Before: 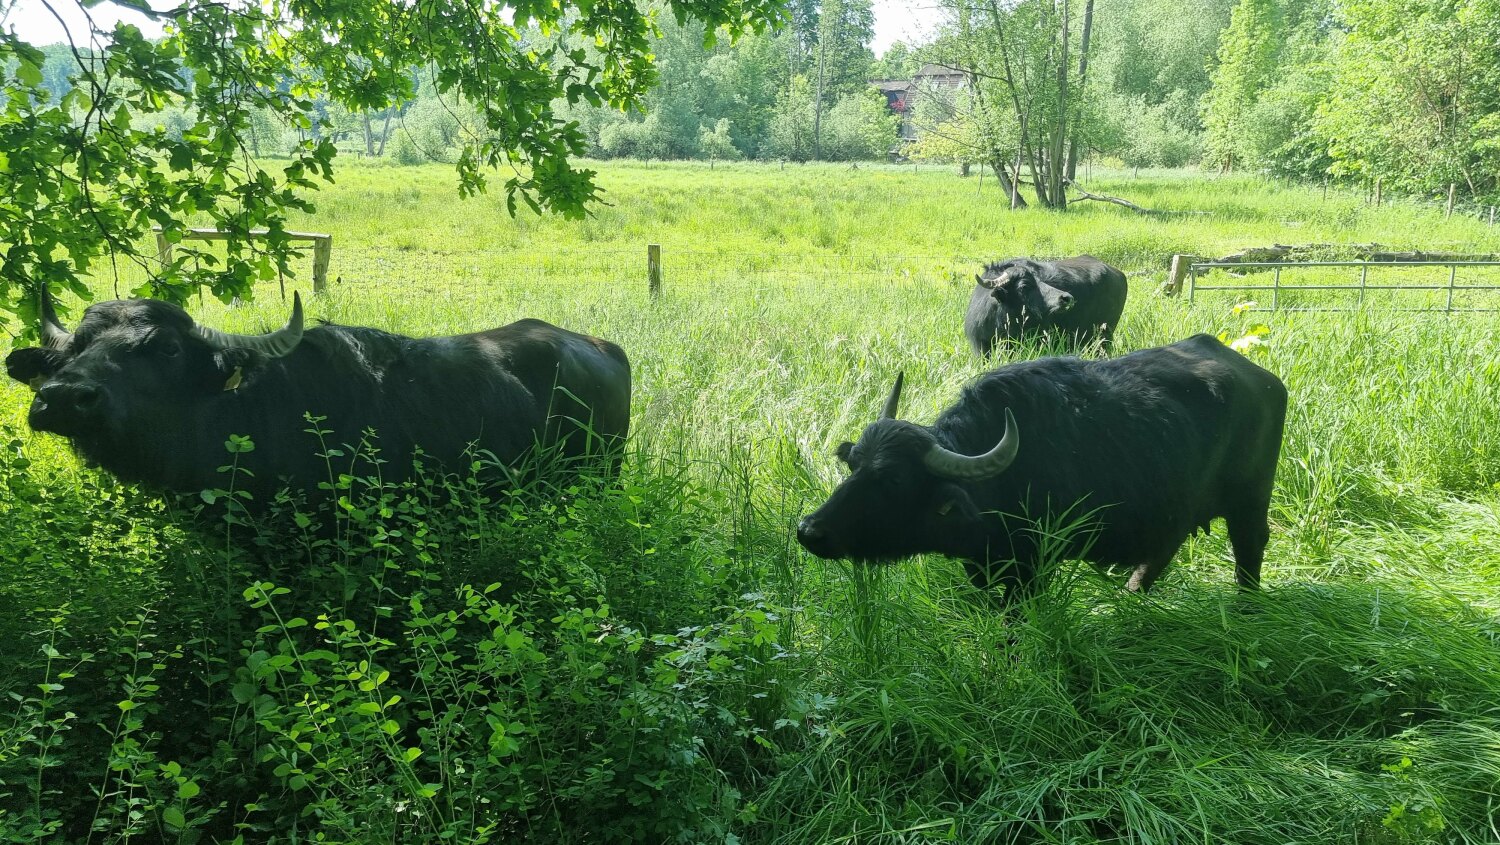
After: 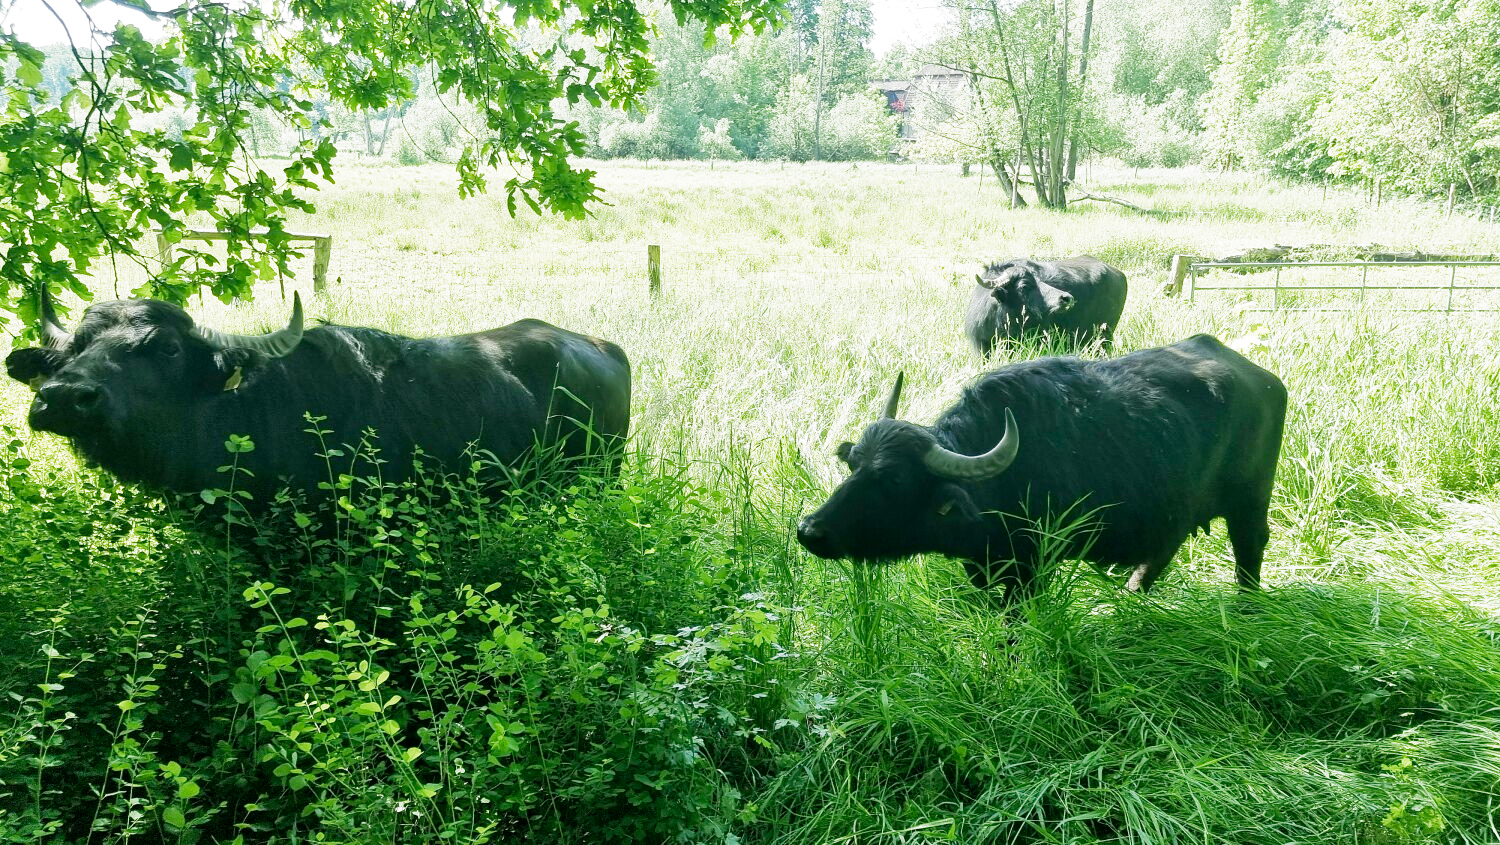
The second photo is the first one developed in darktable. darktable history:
filmic rgb: middle gray luminance 9.23%, black relative exposure -10.55 EV, white relative exposure 3.45 EV, threshold 6 EV, target black luminance 0%, hardness 5.98, latitude 59.69%, contrast 1.087, highlights saturation mix 5%, shadows ↔ highlights balance 29.23%, add noise in highlights 0, preserve chrominance no, color science v3 (2019), use custom middle-gray values true, iterations of high-quality reconstruction 0, contrast in highlights soft, enable highlight reconstruction true
tone equalizer: -8 EV -0.55 EV
